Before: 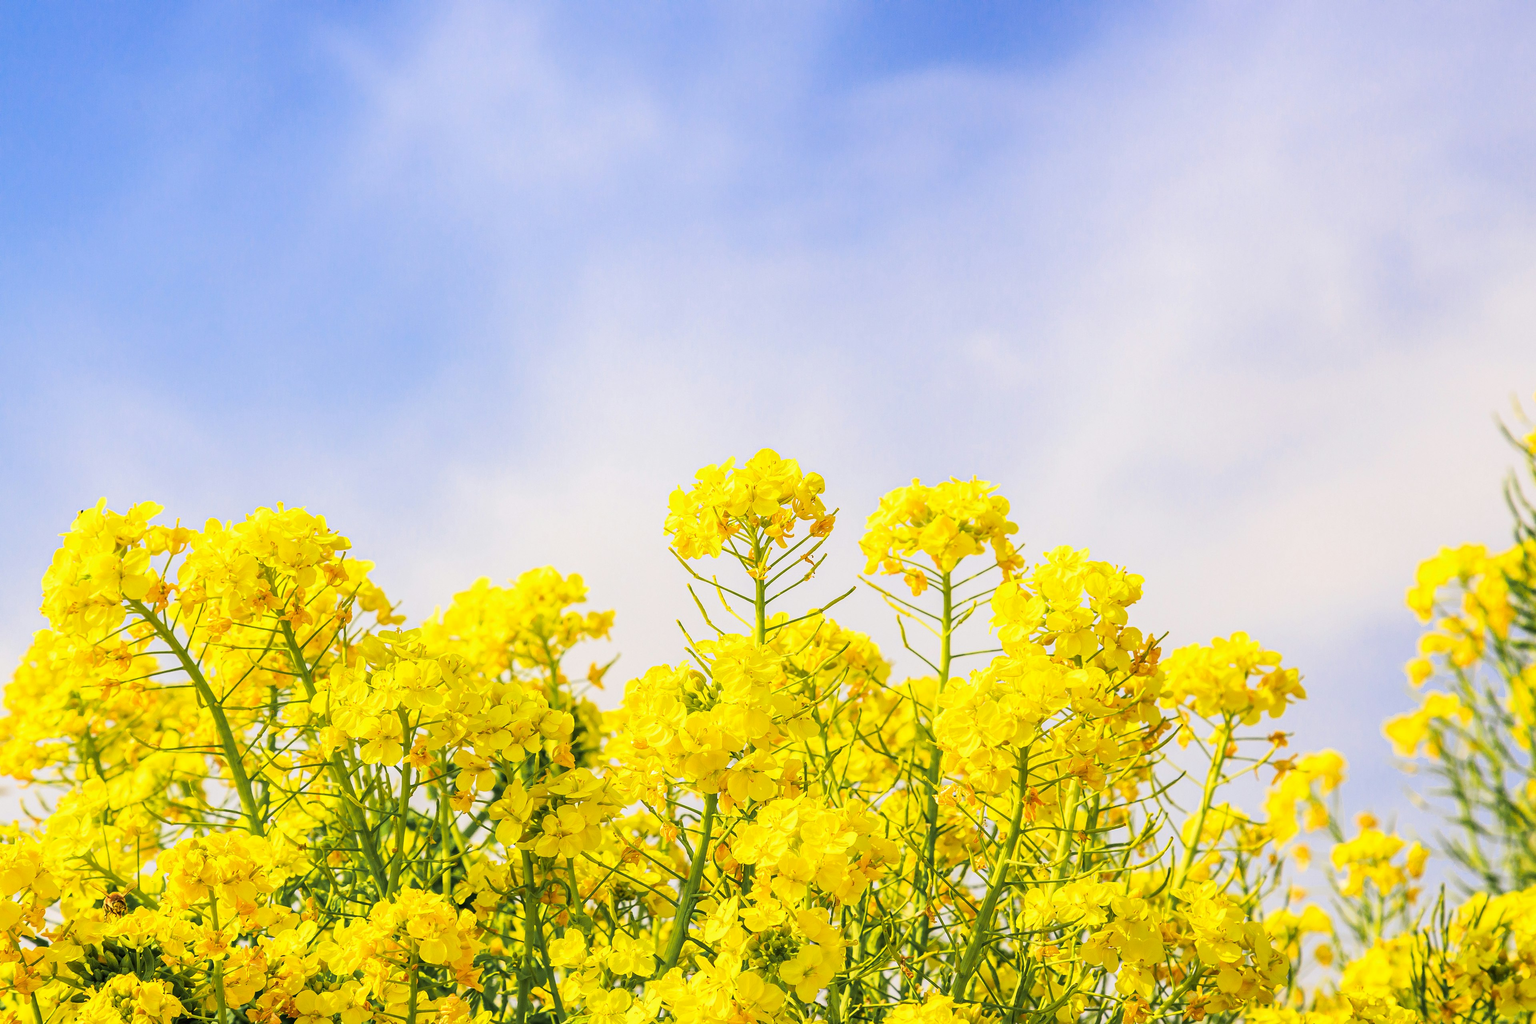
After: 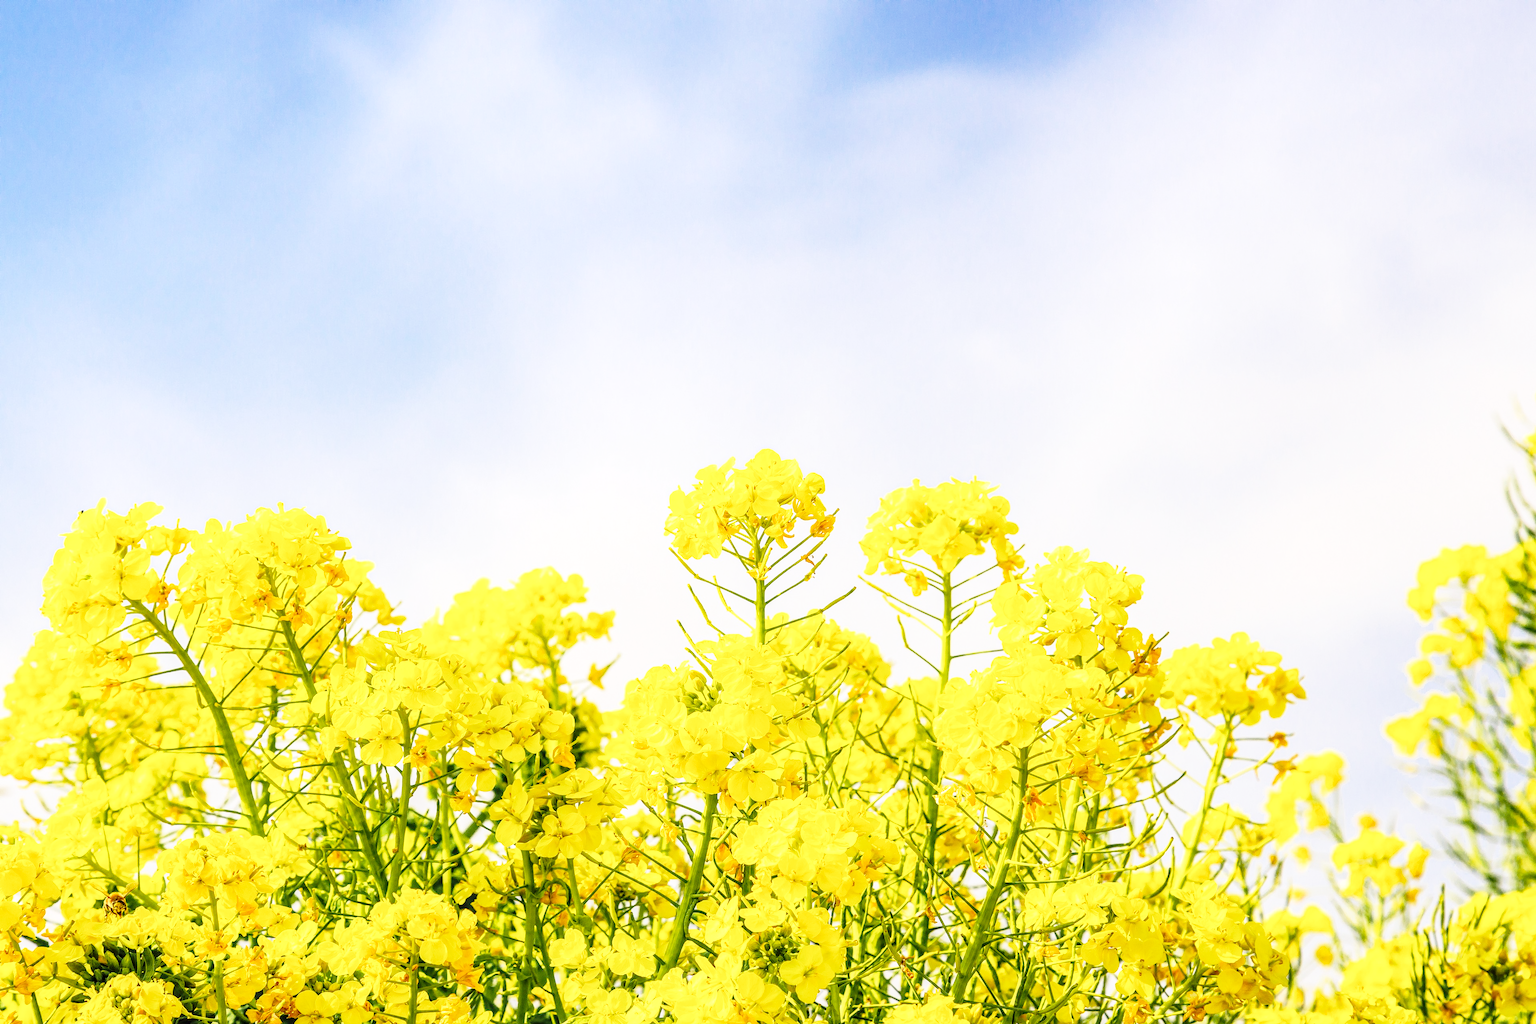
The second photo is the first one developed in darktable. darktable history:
local contrast: detail 130%
base curve: curves: ch0 [(0, 0) (0.028, 0.03) (0.121, 0.232) (0.46, 0.748) (0.859, 0.968) (1, 1)], preserve colors none
exposure: compensate highlight preservation false
